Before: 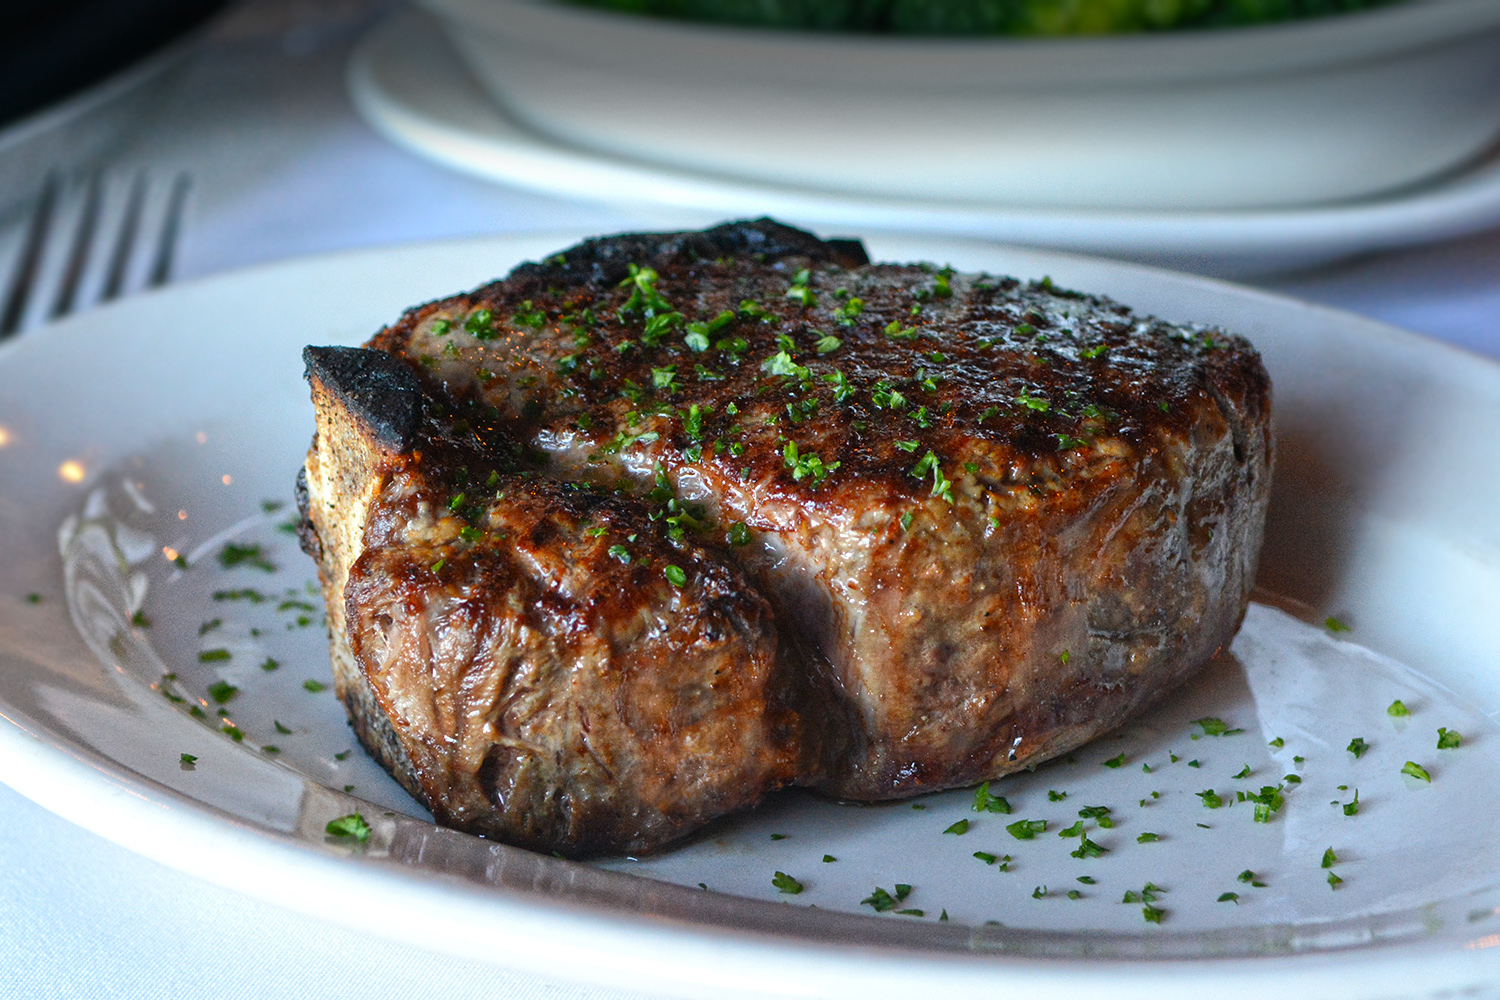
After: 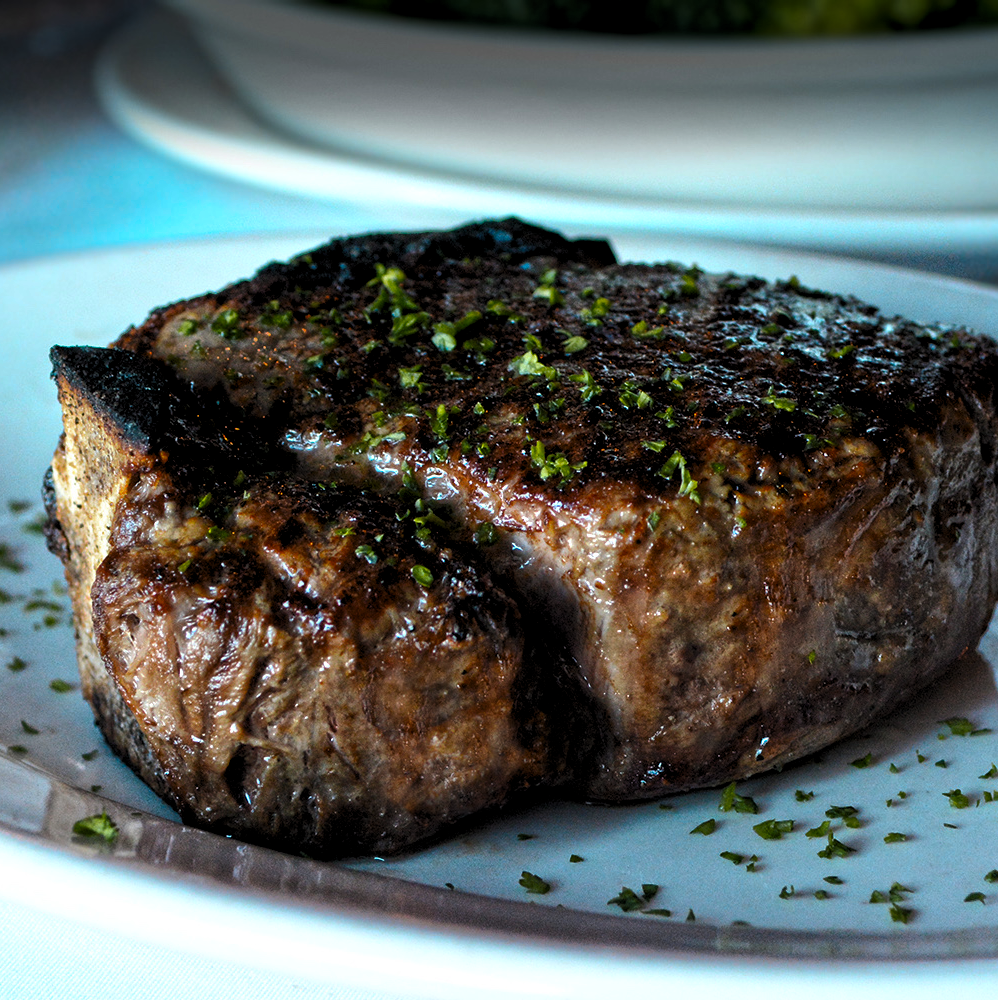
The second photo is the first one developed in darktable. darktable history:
color zones: curves: ch0 [(0.254, 0.492) (0.724, 0.62)]; ch1 [(0.25, 0.528) (0.719, 0.796)]; ch2 [(0, 0.472) (0.25, 0.5) (0.73, 0.184)]
crop: left 16.899%, right 16.556%
levels: levels [0.116, 0.574, 1]
